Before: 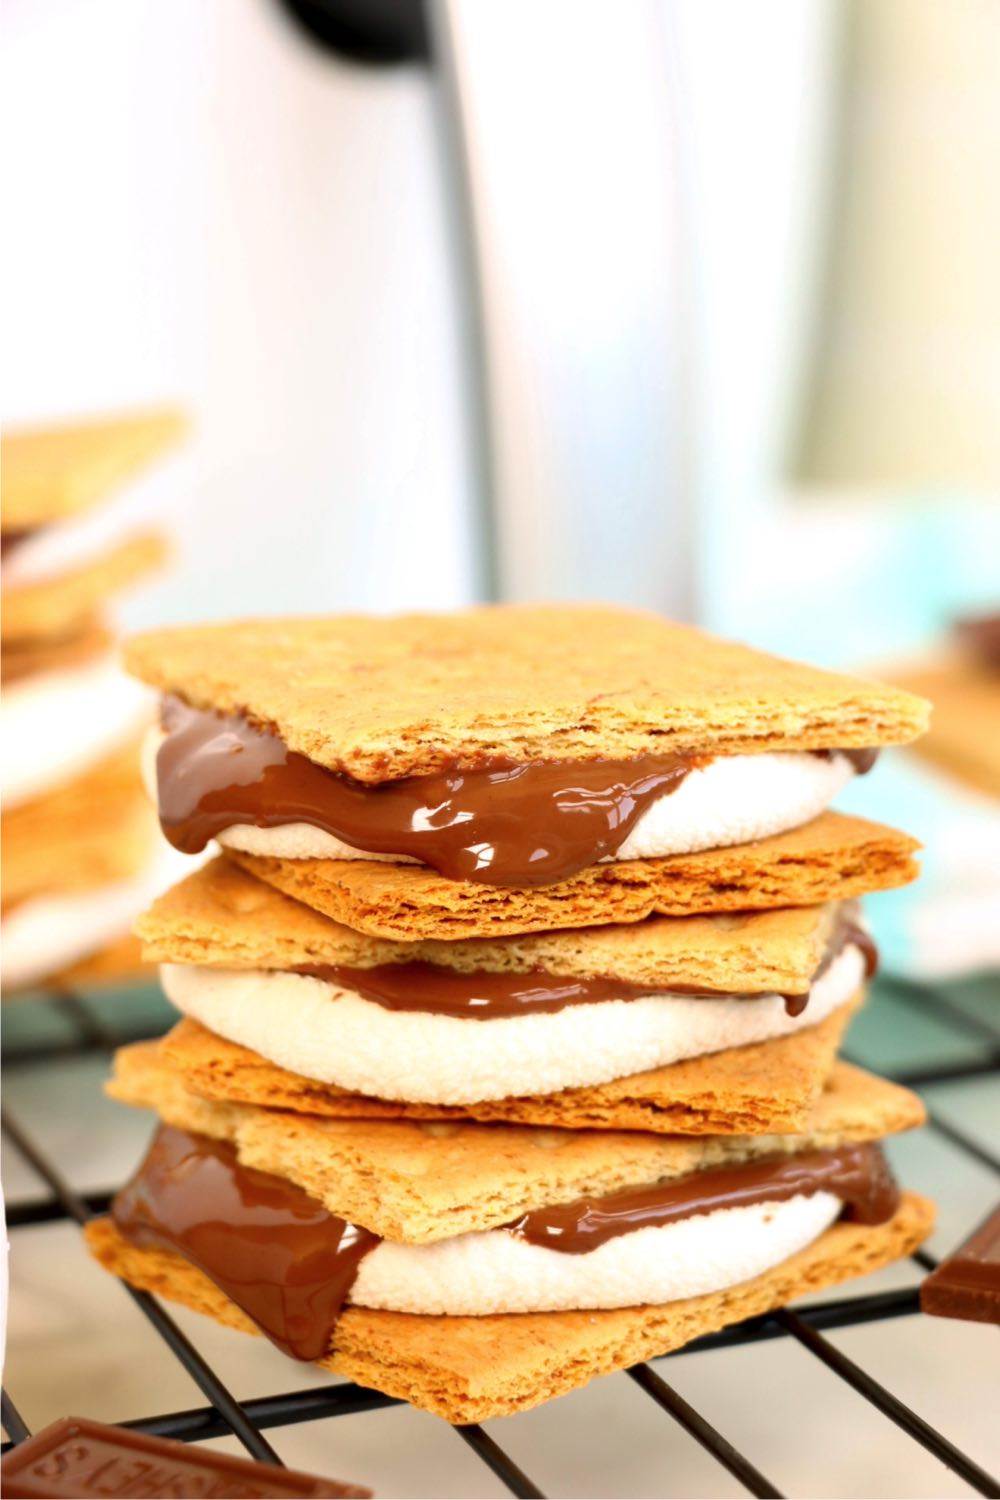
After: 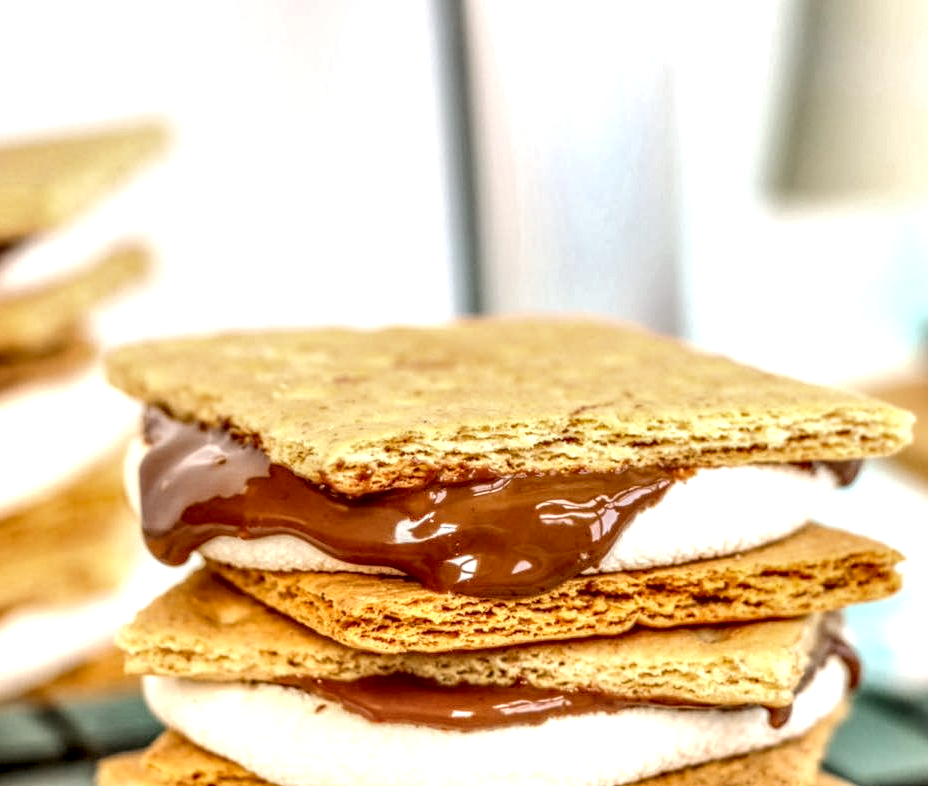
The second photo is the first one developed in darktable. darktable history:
crop: left 1.744%, top 19.225%, right 5.069%, bottom 28.357%
local contrast: highlights 0%, shadows 0%, detail 300%, midtone range 0.3
